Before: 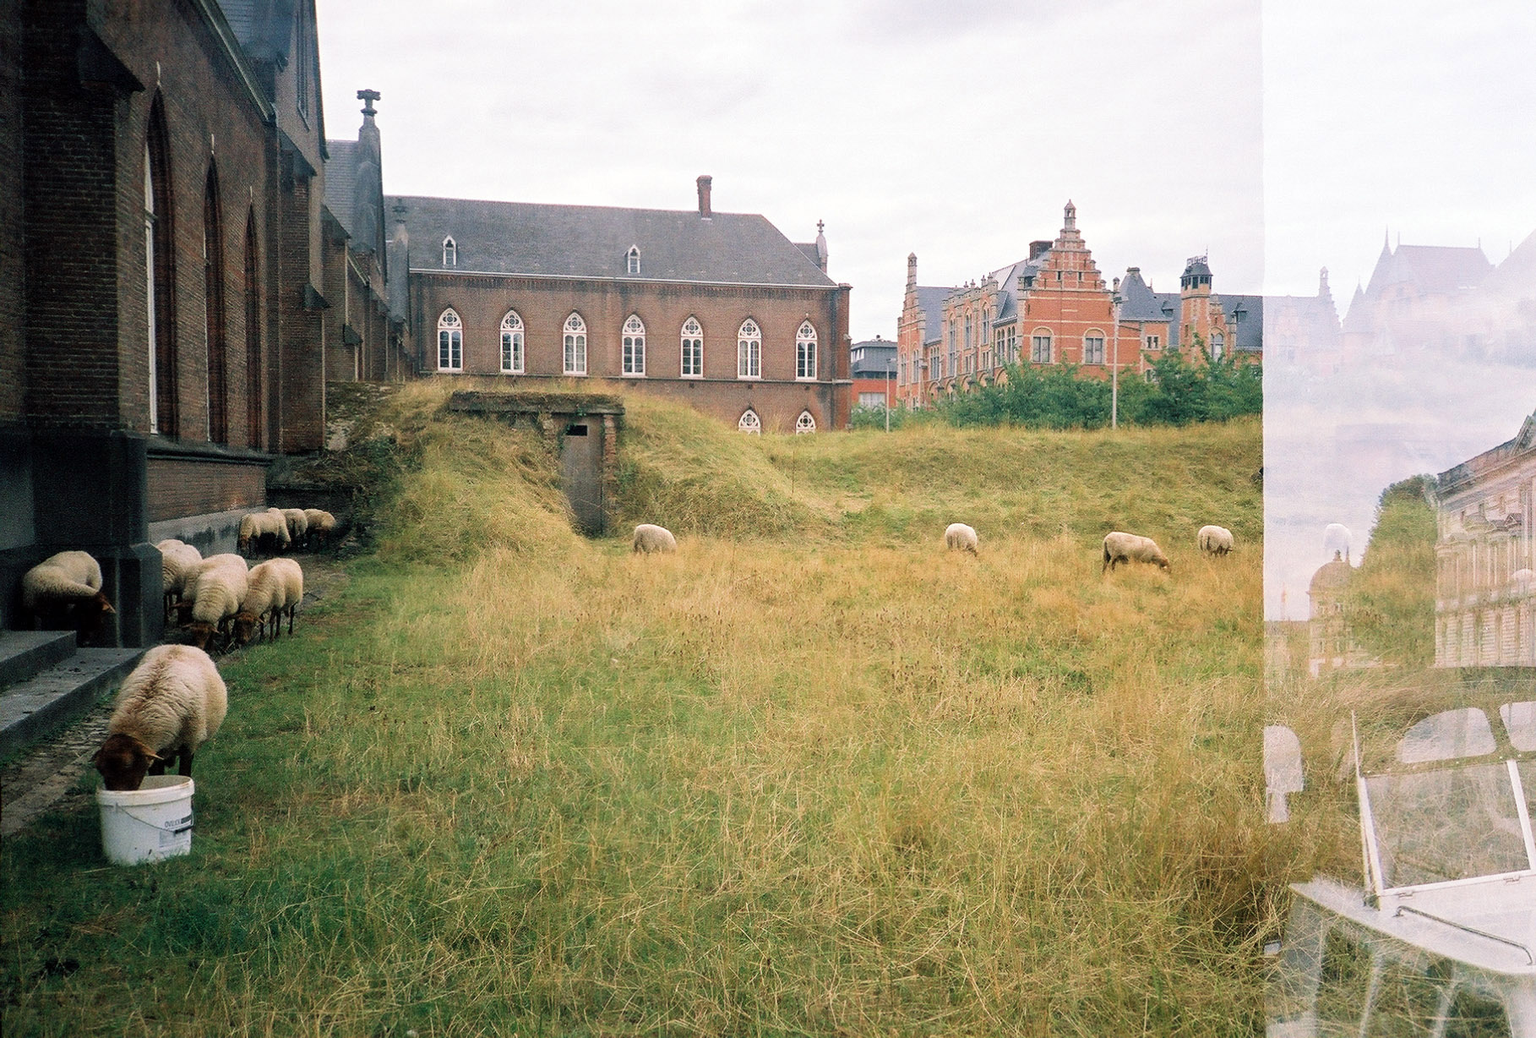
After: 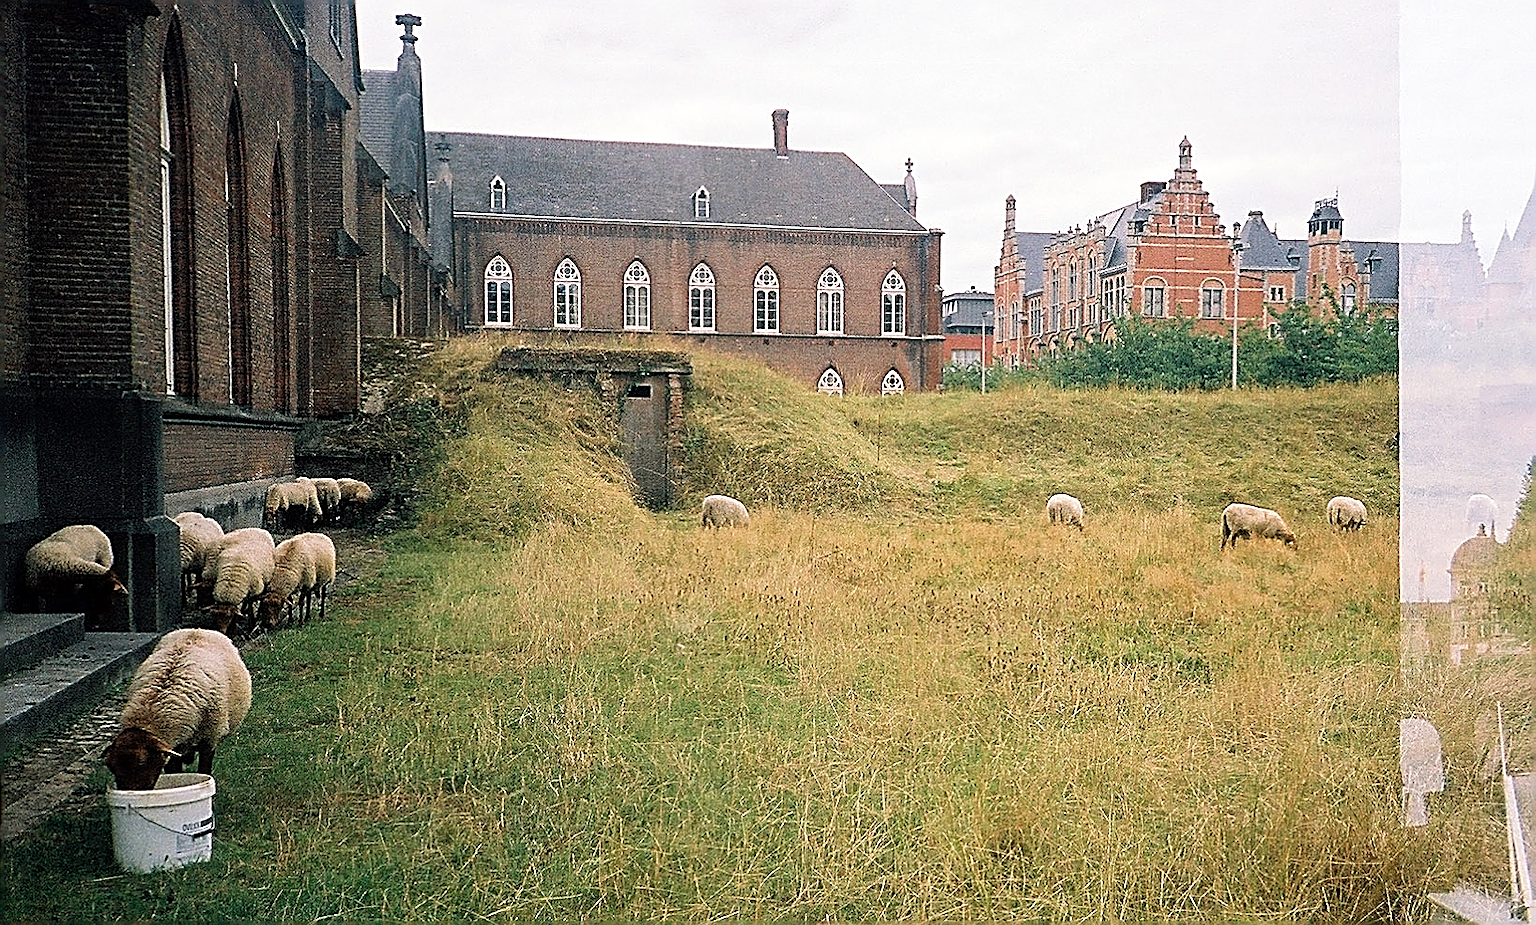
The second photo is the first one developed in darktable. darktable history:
sharpen: amount 2
crop: top 7.49%, right 9.717%, bottom 11.943%
